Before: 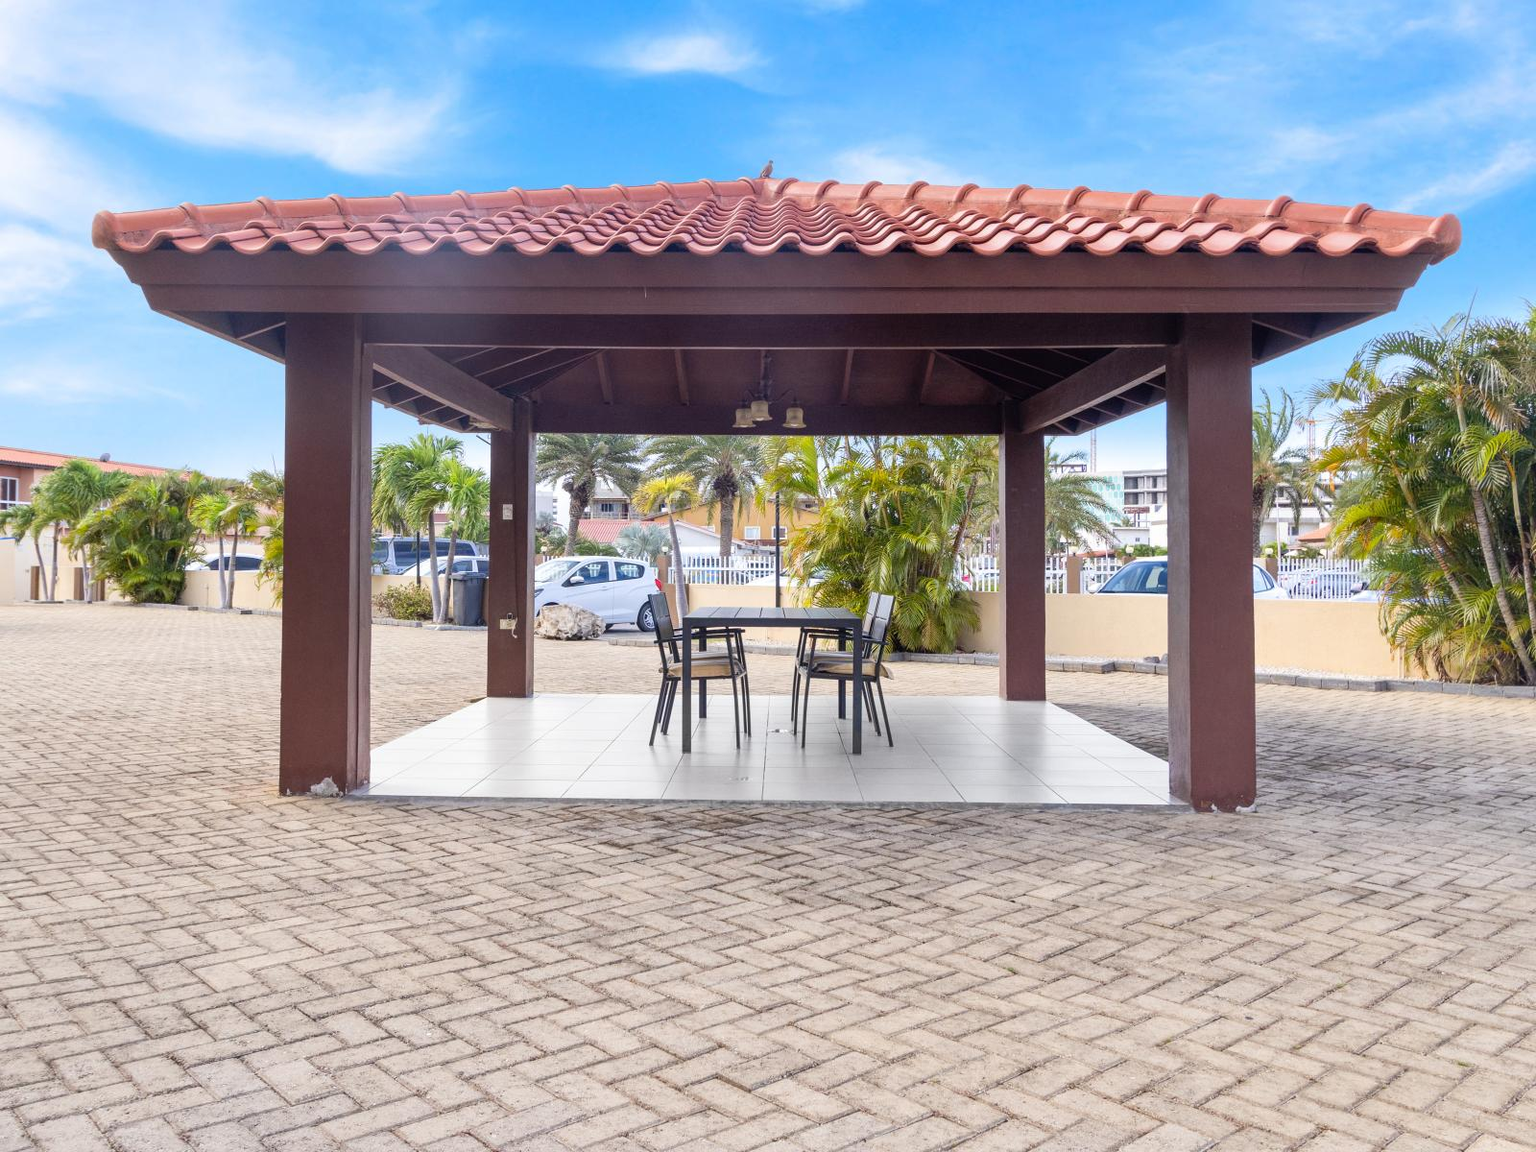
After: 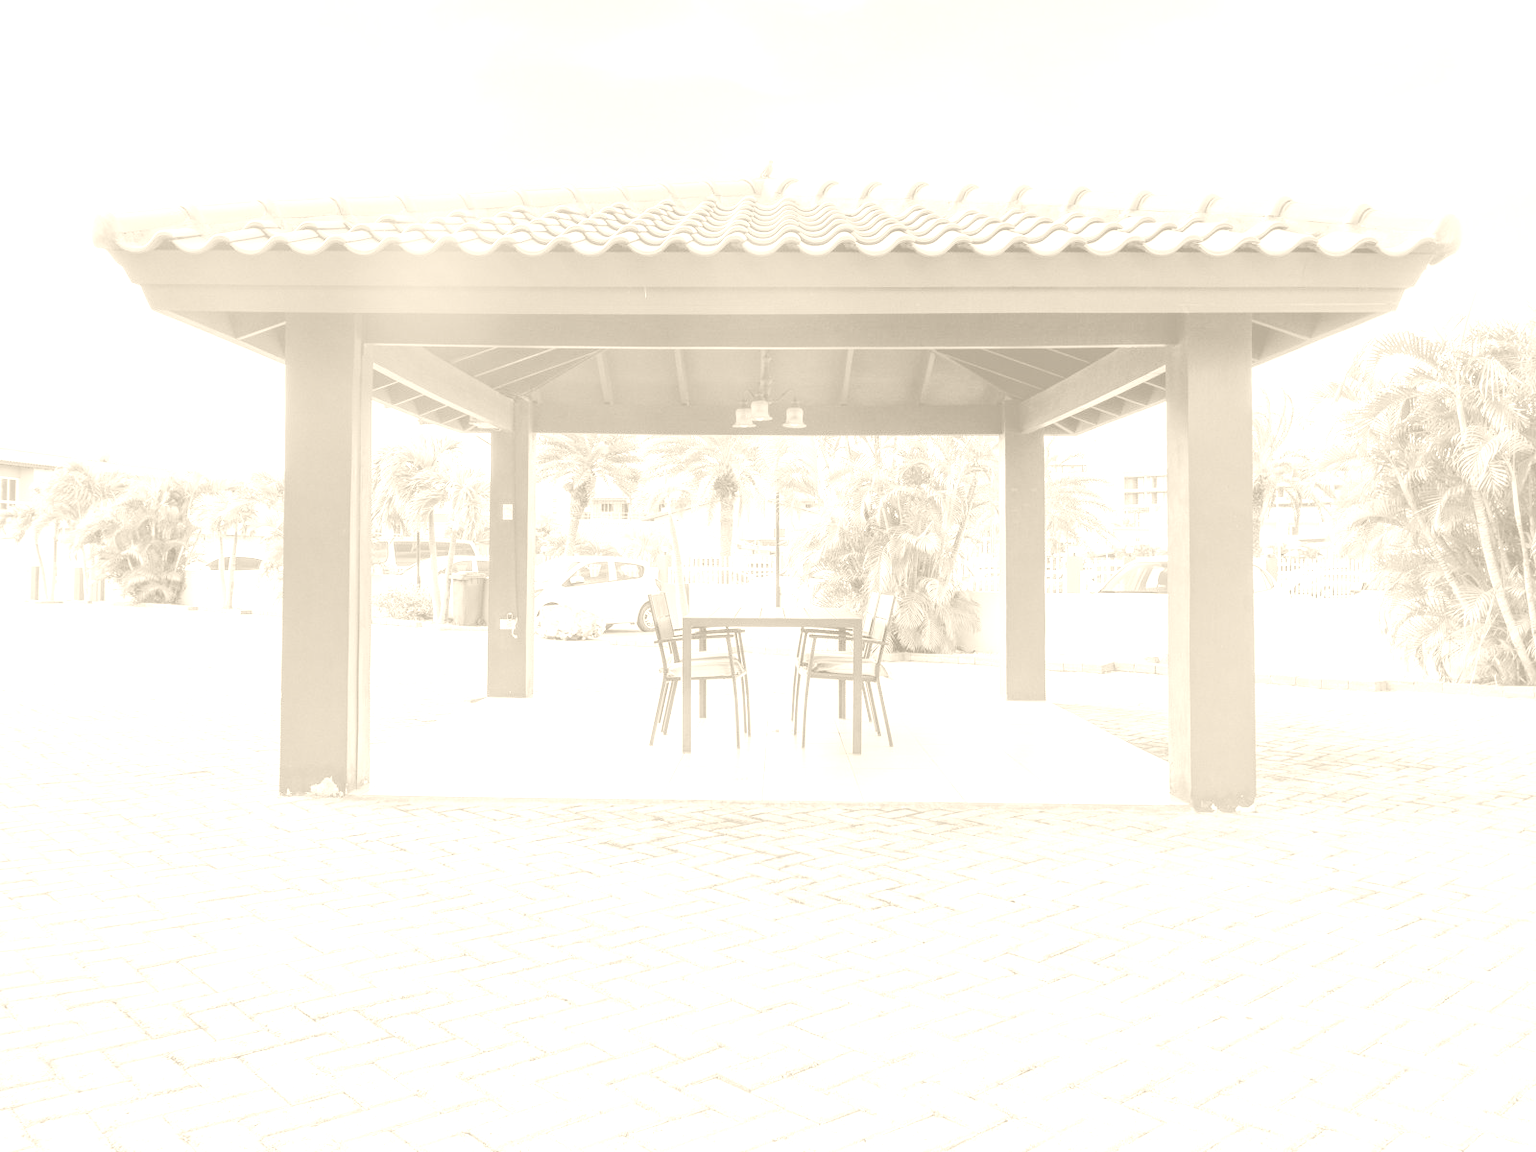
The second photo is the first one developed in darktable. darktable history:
colorize: hue 36°, saturation 71%, lightness 80.79%
contrast brightness saturation: brightness 0.15
